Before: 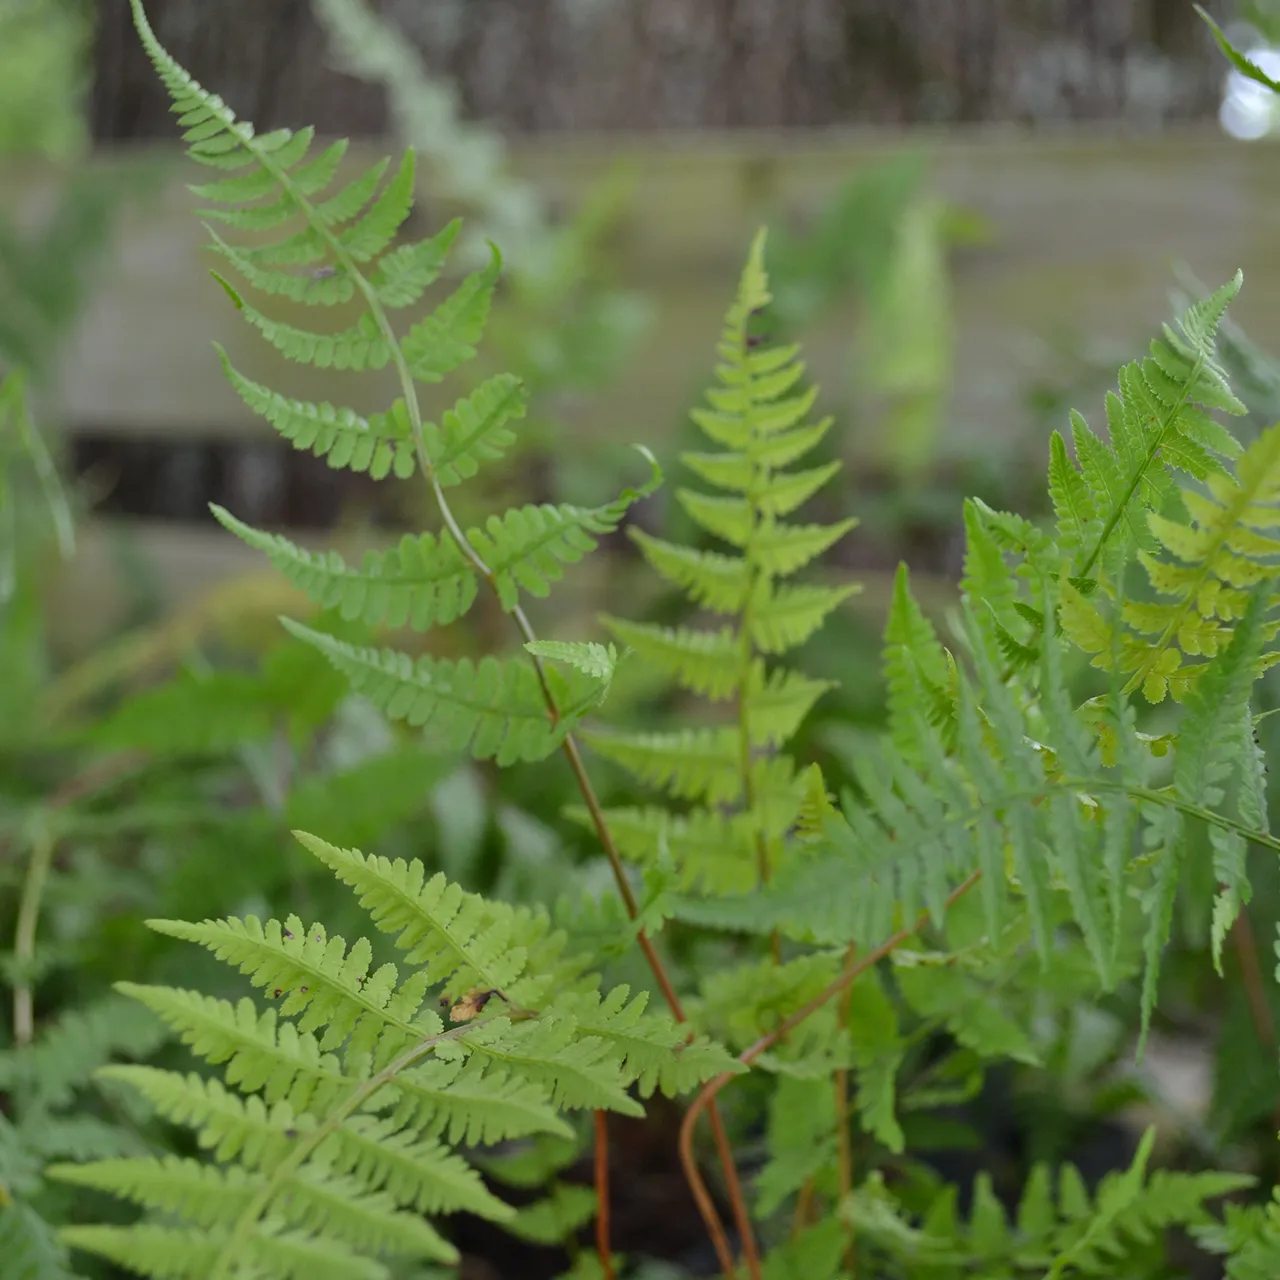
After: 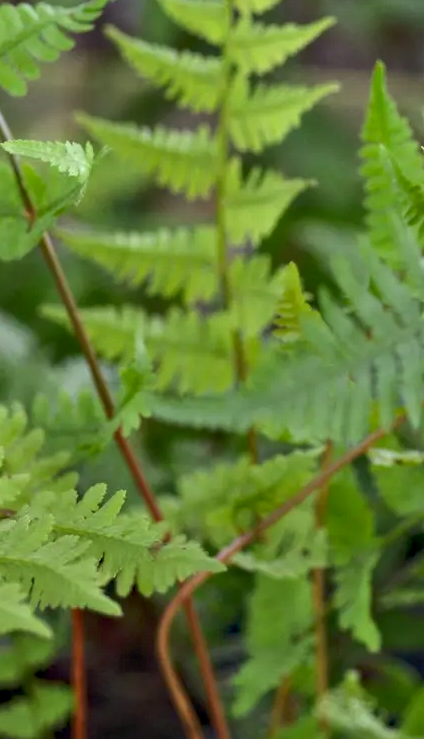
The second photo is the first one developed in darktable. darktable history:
tone equalizer: -8 EV -0.417 EV, -7 EV -0.389 EV, -6 EV -0.333 EV, -5 EV -0.222 EV, -3 EV 0.222 EV, -2 EV 0.333 EV, -1 EV 0.389 EV, +0 EV 0.417 EV, edges refinement/feathering 500, mask exposure compensation -1.57 EV, preserve details no
contrast equalizer: octaves 7, y [[0.528, 0.548, 0.563, 0.562, 0.546, 0.526], [0.55 ×6], [0 ×6], [0 ×6], [0 ×6]]
rgb curve: curves: ch0 [(0, 0) (0.093, 0.159) (0.241, 0.265) (0.414, 0.42) (1, 1)], compensate middle gray true, preserve colors basic power
crop: left 40.878%, top 39.176%, right 25.993%, bottom 3.081%
